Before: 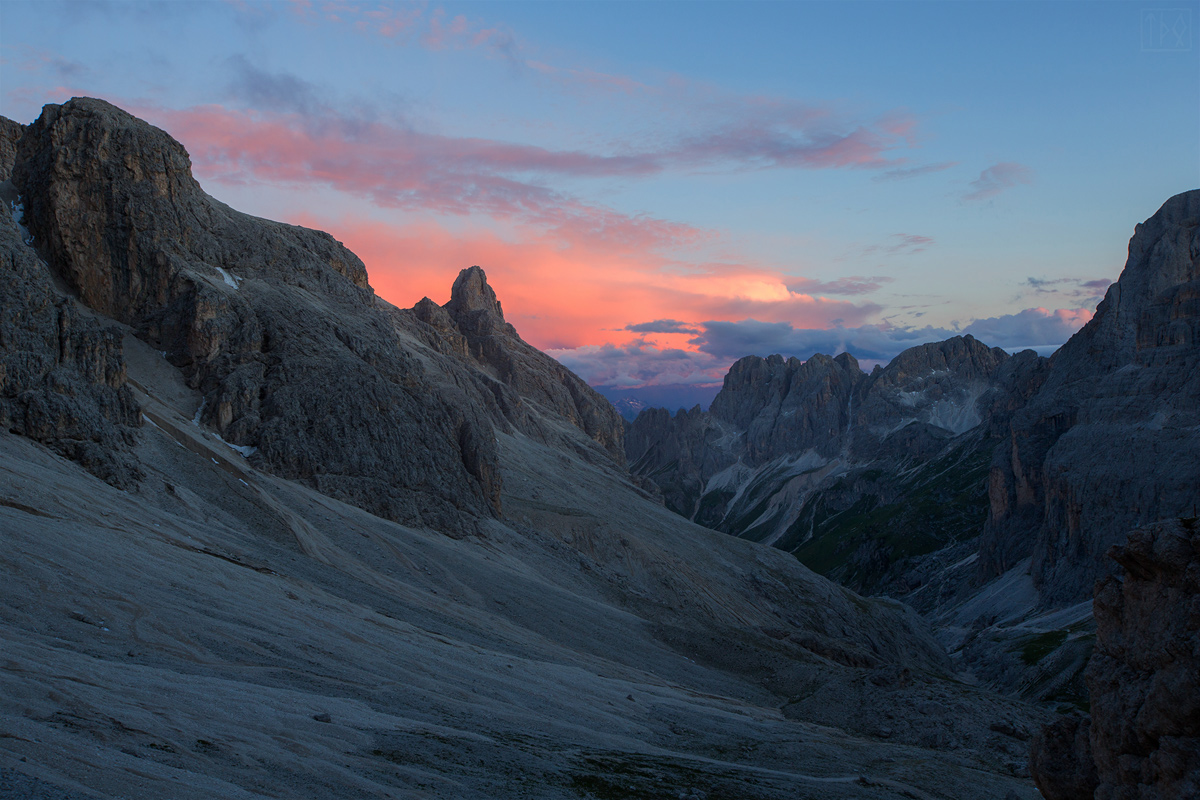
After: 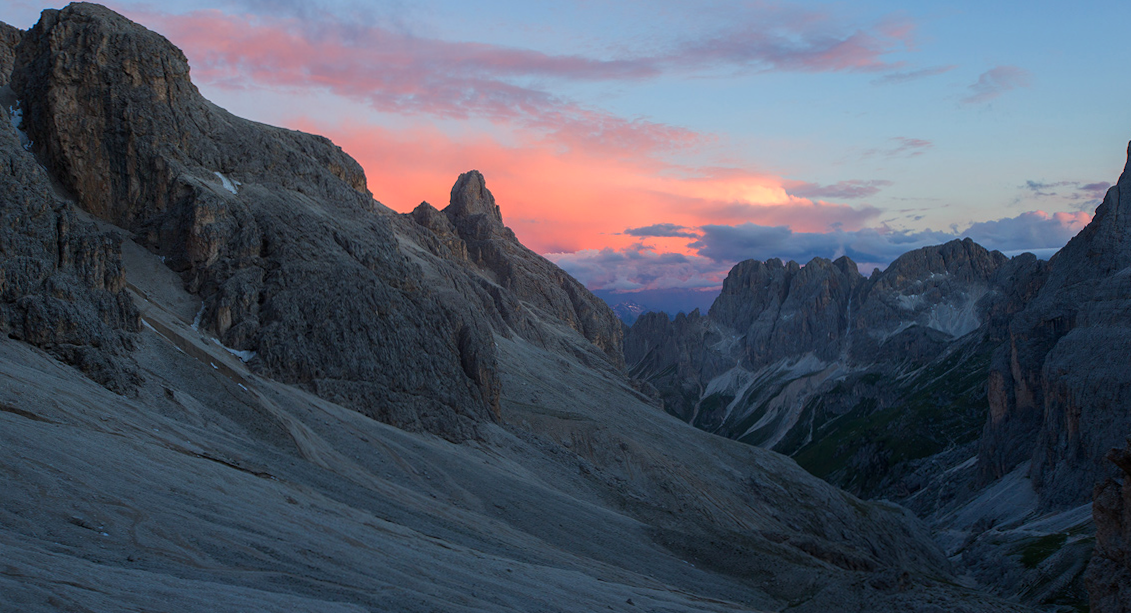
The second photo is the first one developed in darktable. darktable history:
crop and rotate: angle 0.11°, top 11.898%, right 5.459%, bottom 11.22%
exposure: exposure 0.214 EV, compensate highlight preservation false
